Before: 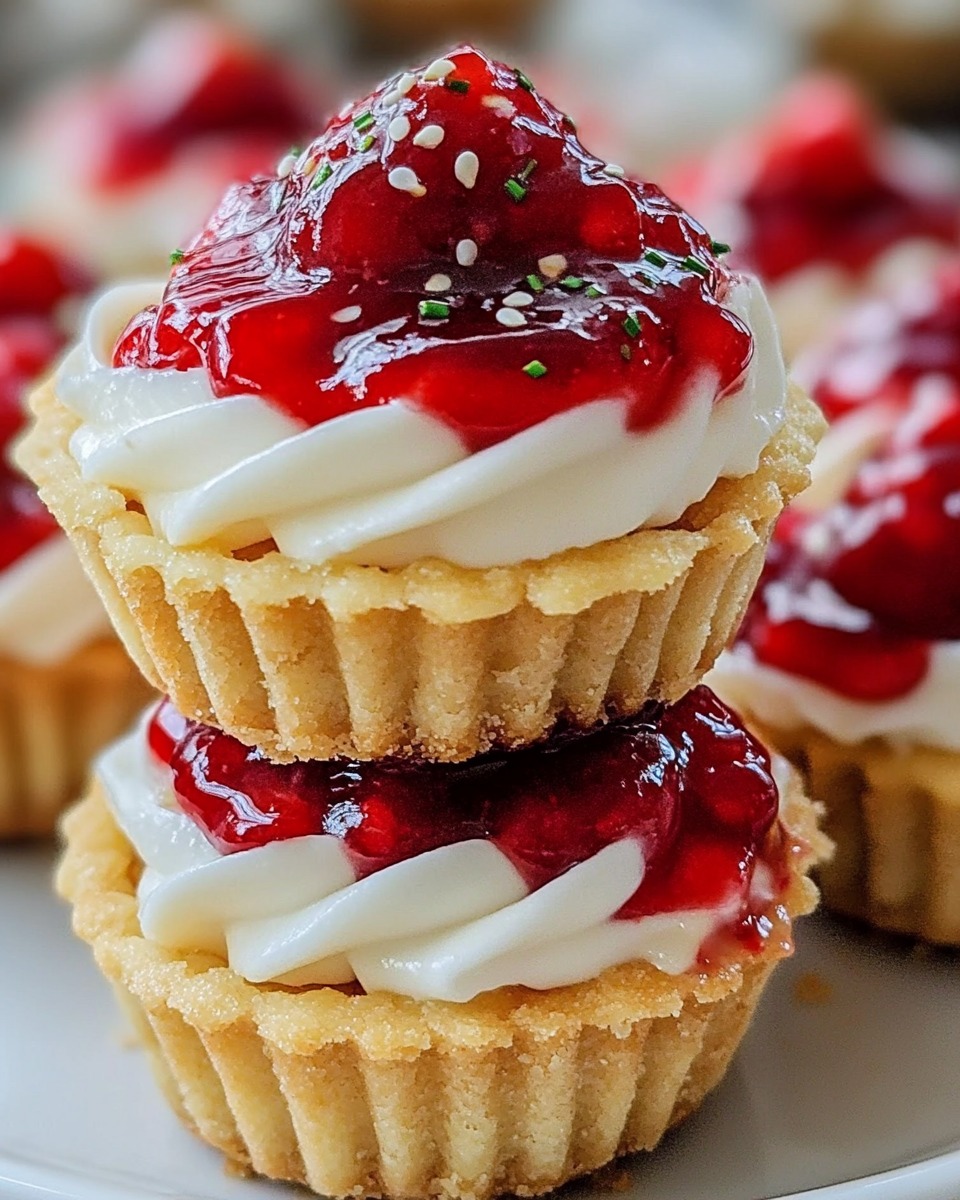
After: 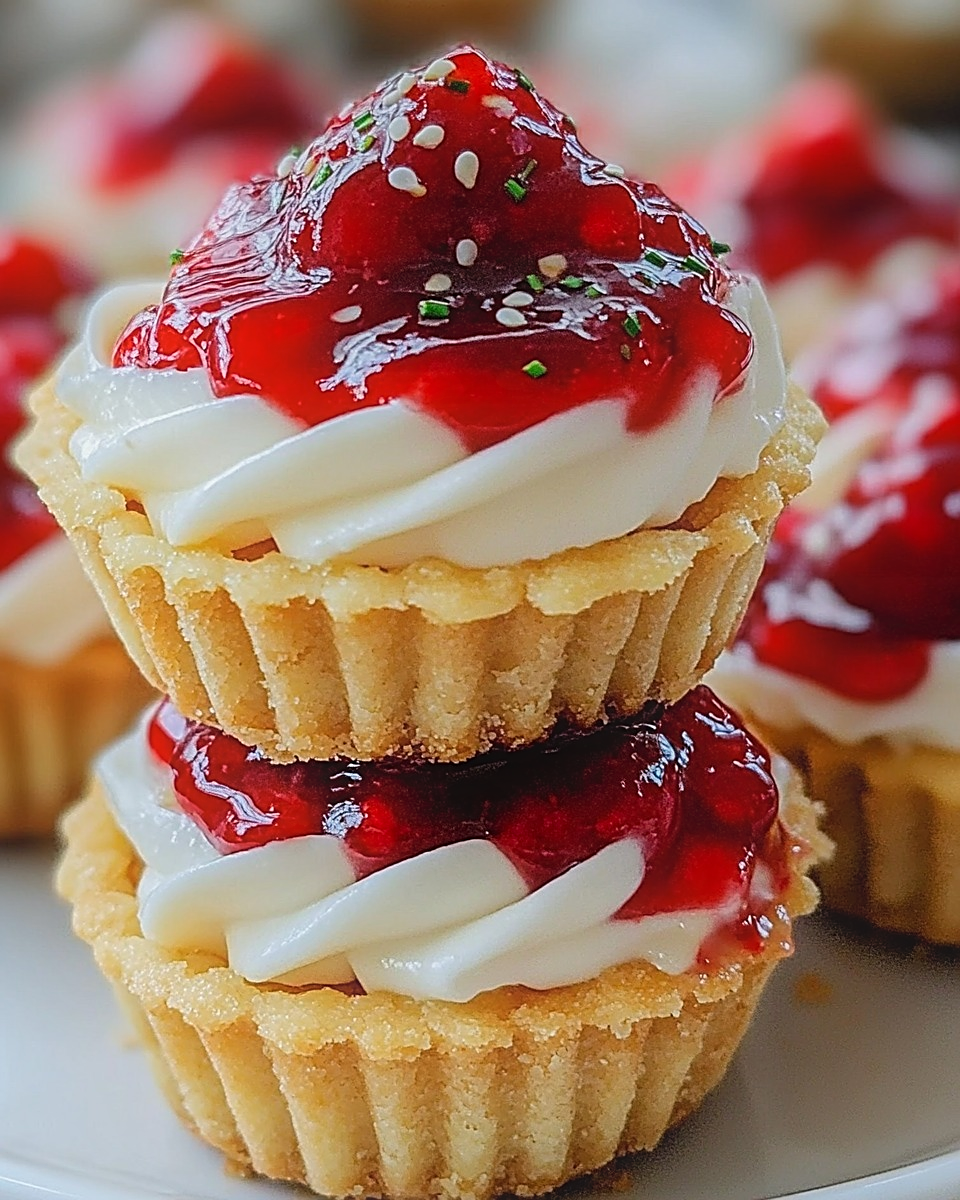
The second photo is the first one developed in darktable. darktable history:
contrast equalizer: y [[0.439, 0.44, 0.442, 0.457, 0.493, 0.498], [0.5 ×6], [0.5 ×6], [0 ×6], [0 ×6]]
sharpen: on, module defaults
